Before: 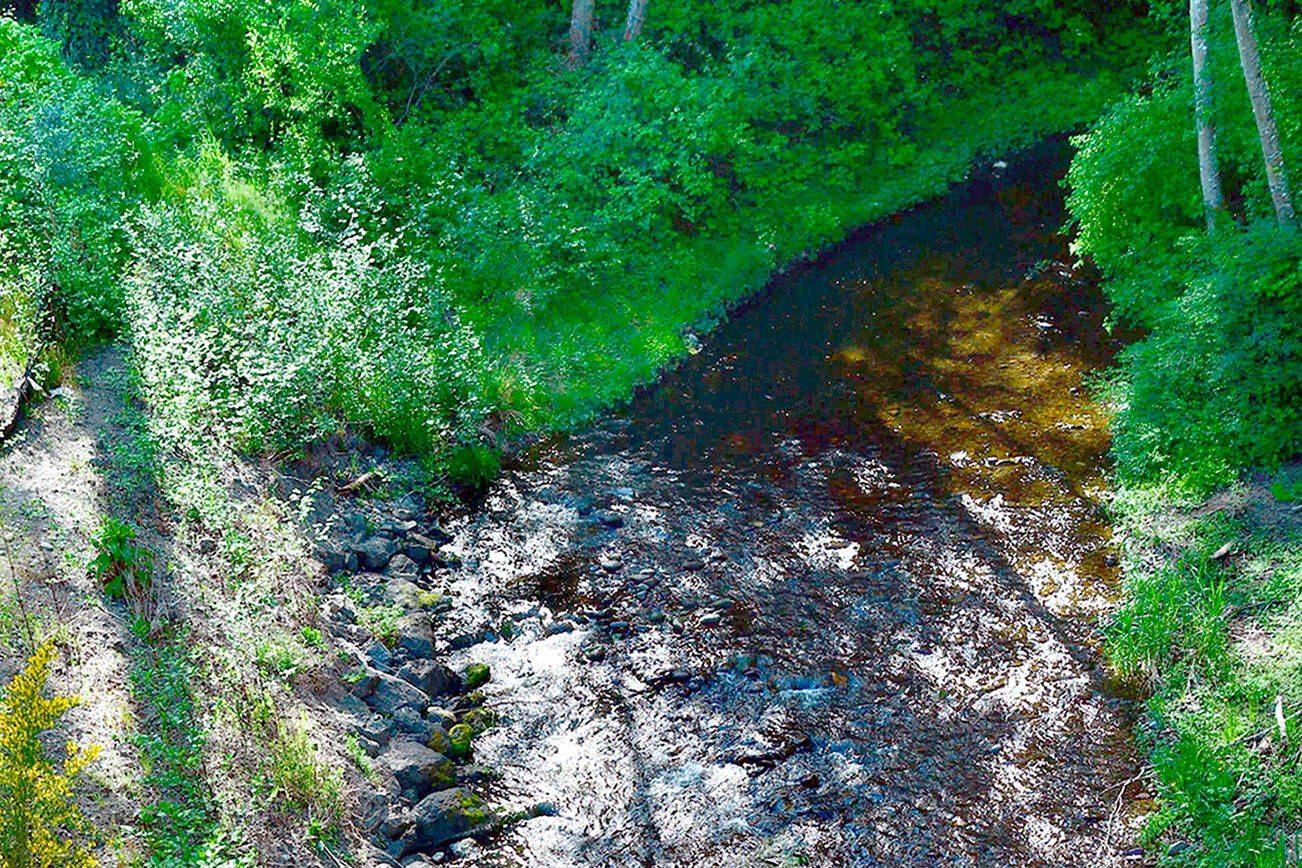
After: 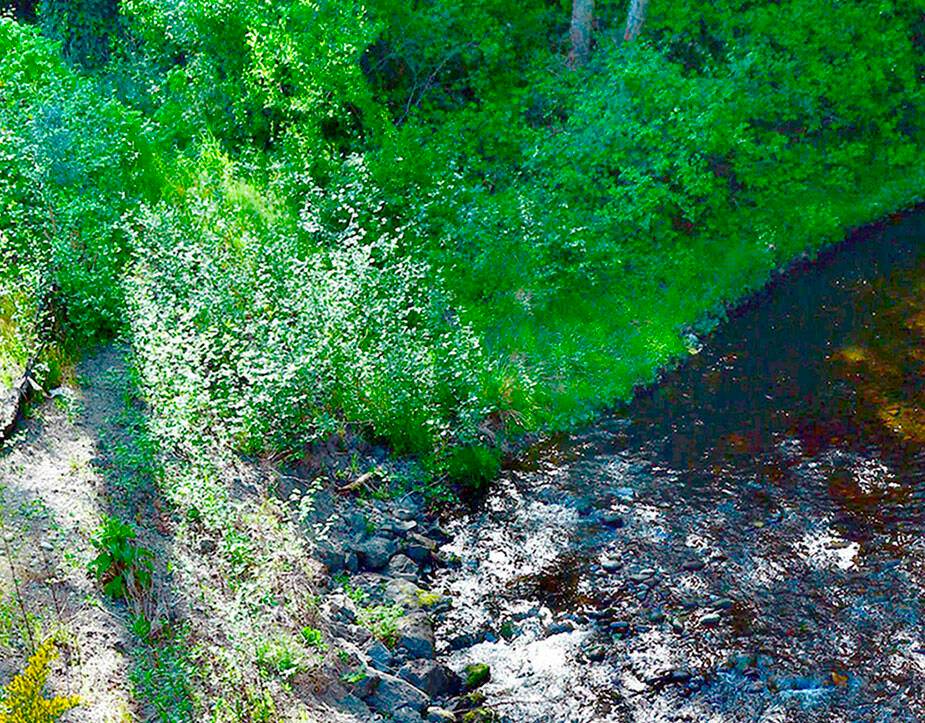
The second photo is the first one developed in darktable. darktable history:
crop: right 28.885%, bottom 16.626%
color balance: output saturation 120%
